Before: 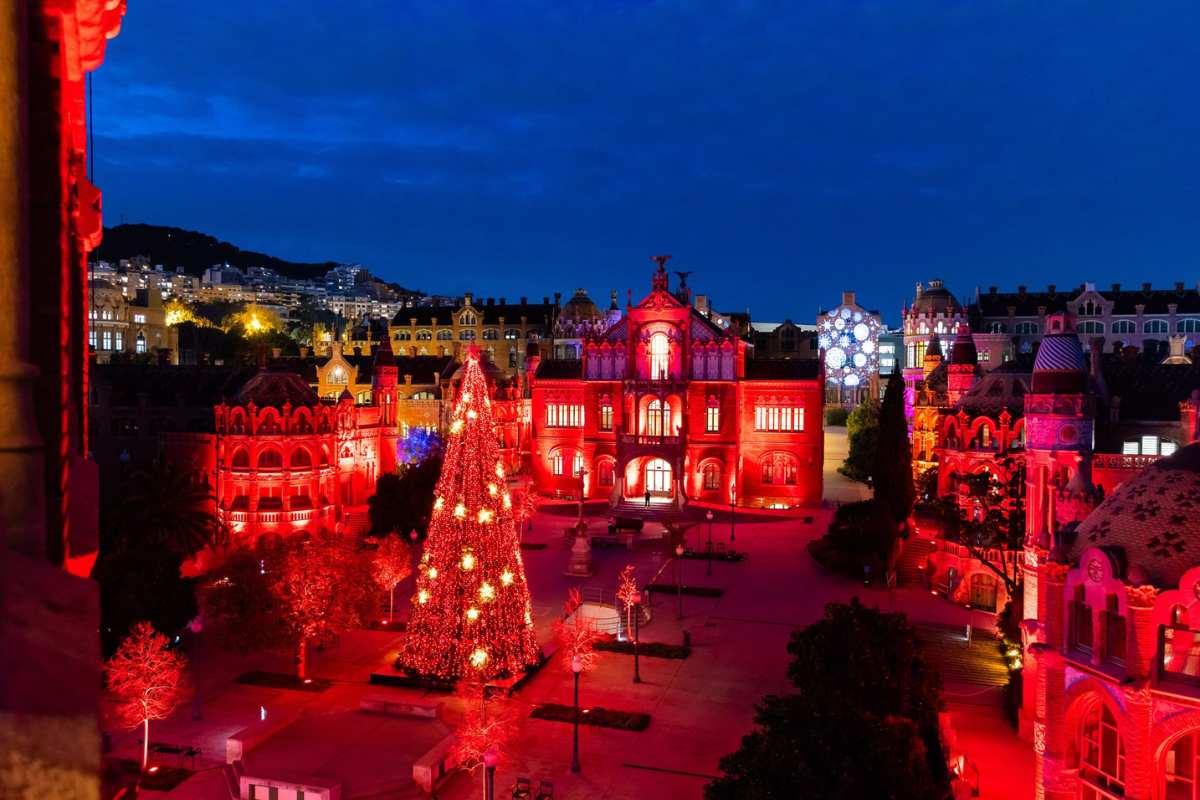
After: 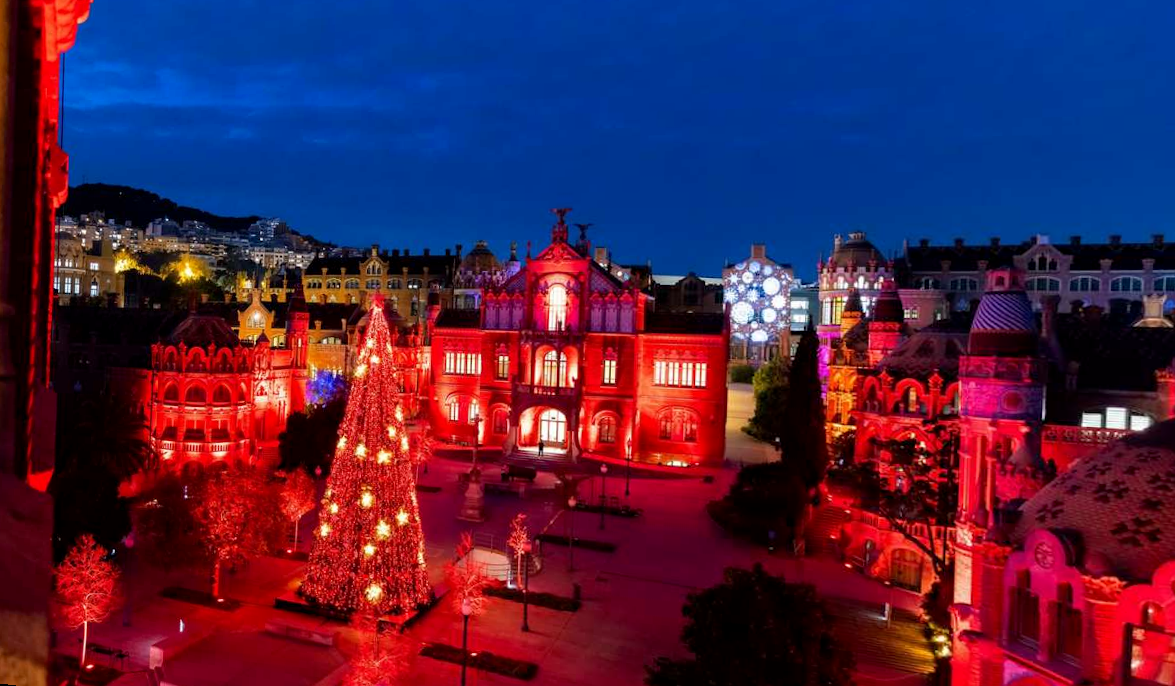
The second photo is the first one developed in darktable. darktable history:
rotate and perspective: rotation 1.69°, lens shift (vertical) -0.023, lens shift (horizontal) -0.291, crop left 0.025, crop right 0.988, crop top 0.092, crop bottom 0.842
exposure: black level correction 0.001, compensate highlight preservation false
